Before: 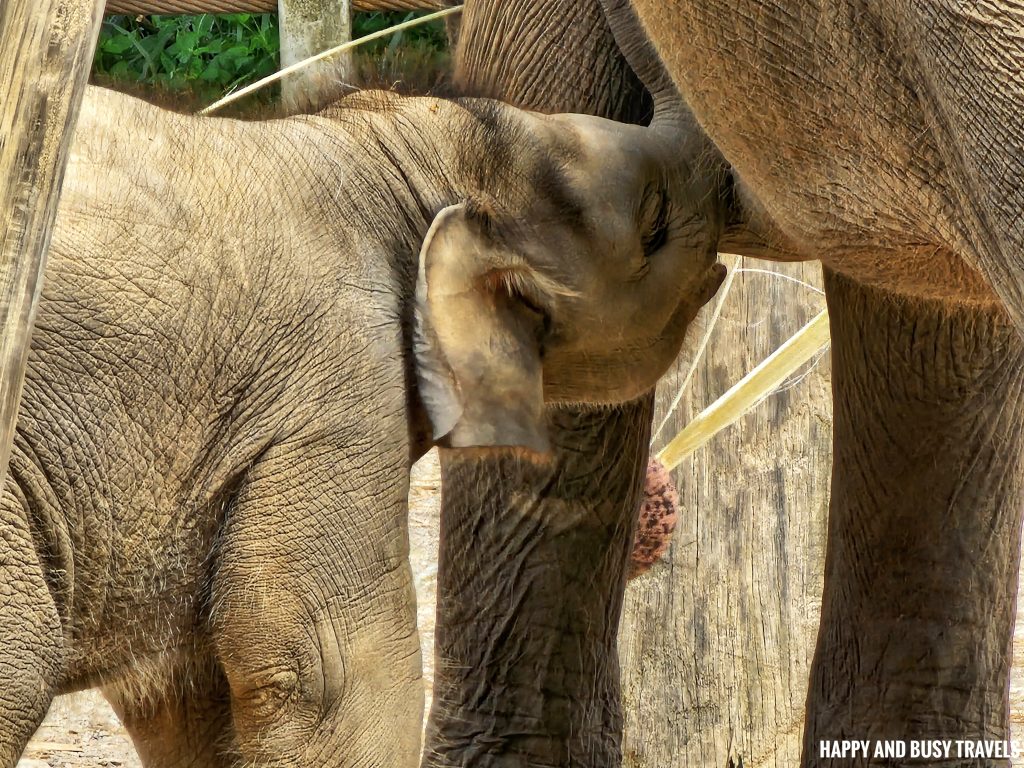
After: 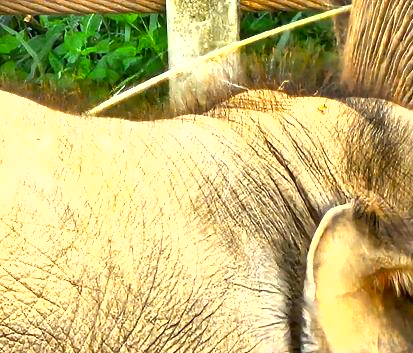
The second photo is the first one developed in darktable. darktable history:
exposure: black level correction 0, exposure 1.2 EV, compensate highlight preservation false
shadows and highlights: shadows 37.38, highlights -26.81, soften with gaussian
crop and rotate: left 10.981%, top 0.058%, right 48.652%, bottom 53.911%
color balance rgb: perceptual saturation grading › global saturation 29.768%
